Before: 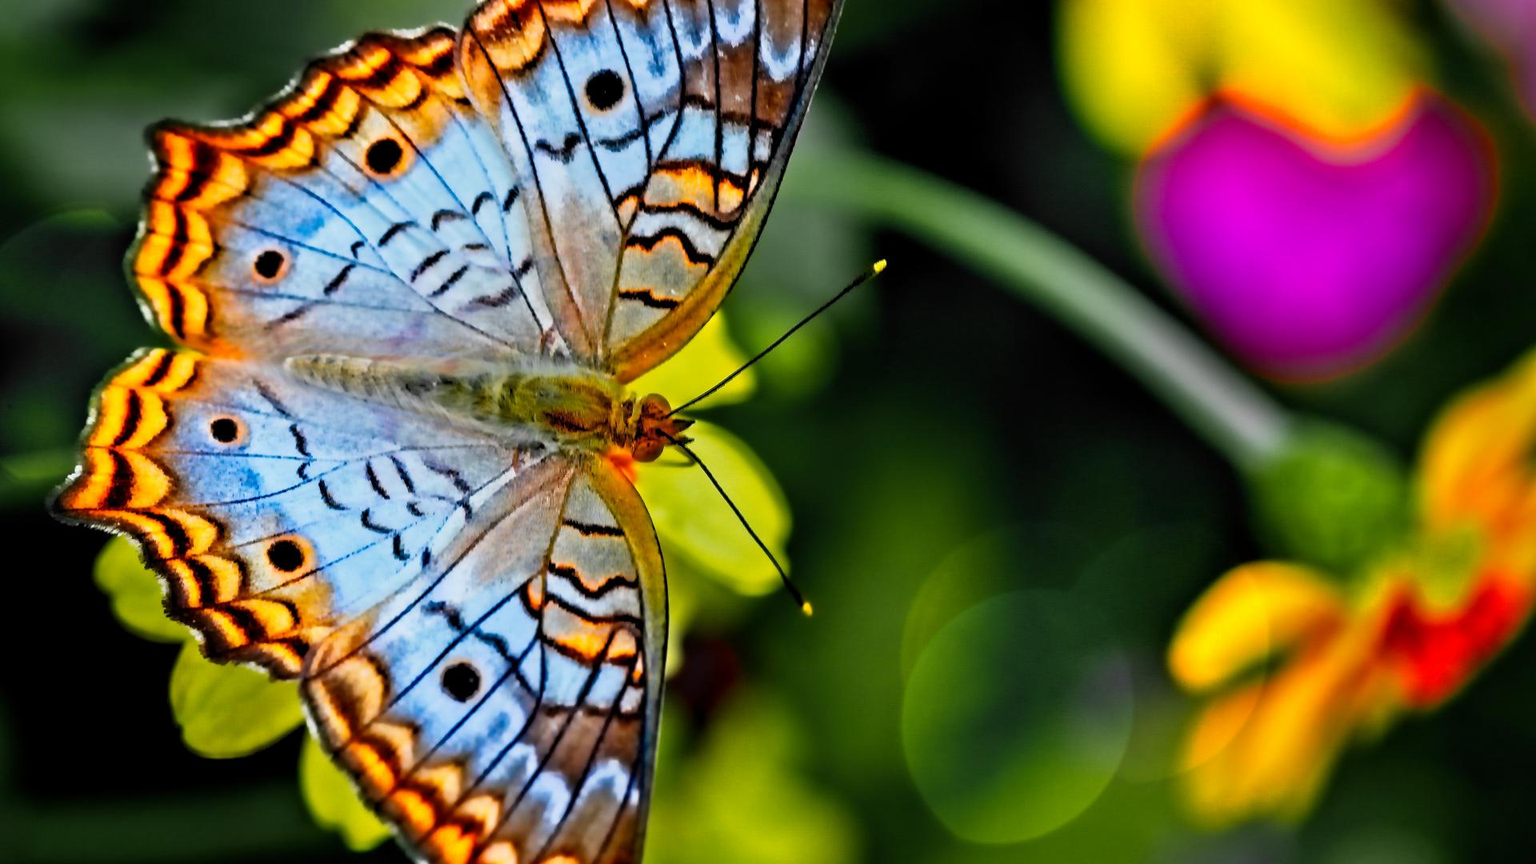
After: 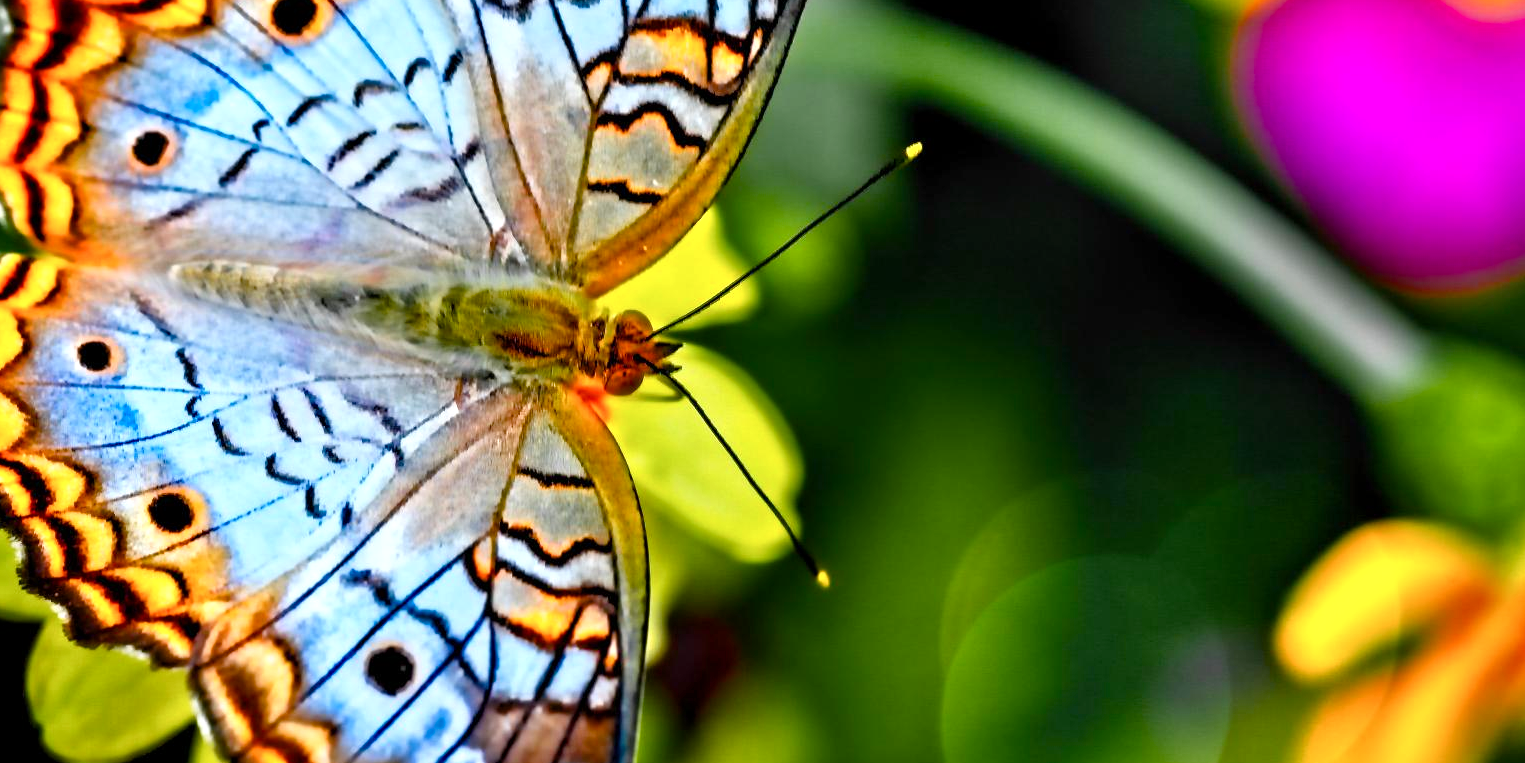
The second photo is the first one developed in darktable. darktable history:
exposure: exposure 0.507 EV, compensate highlight preservation false
color balance rgb: perceptual saturation grading › global saturation 20%, perceptual saturation grading › highlights -25%, perceptual saturation grading › shadows 25%
crop: left 9.712%, top 16.928%, right 10.845%, bottom 12.332%
